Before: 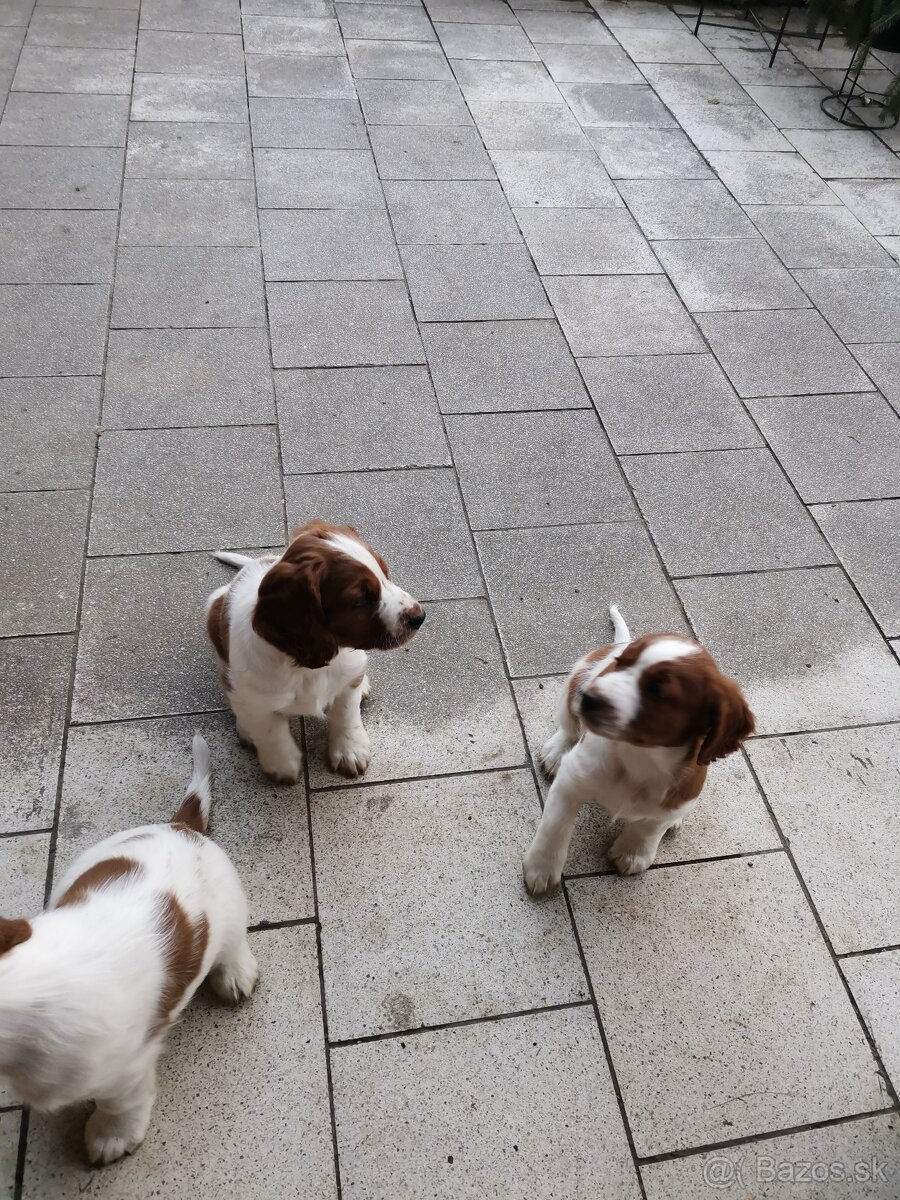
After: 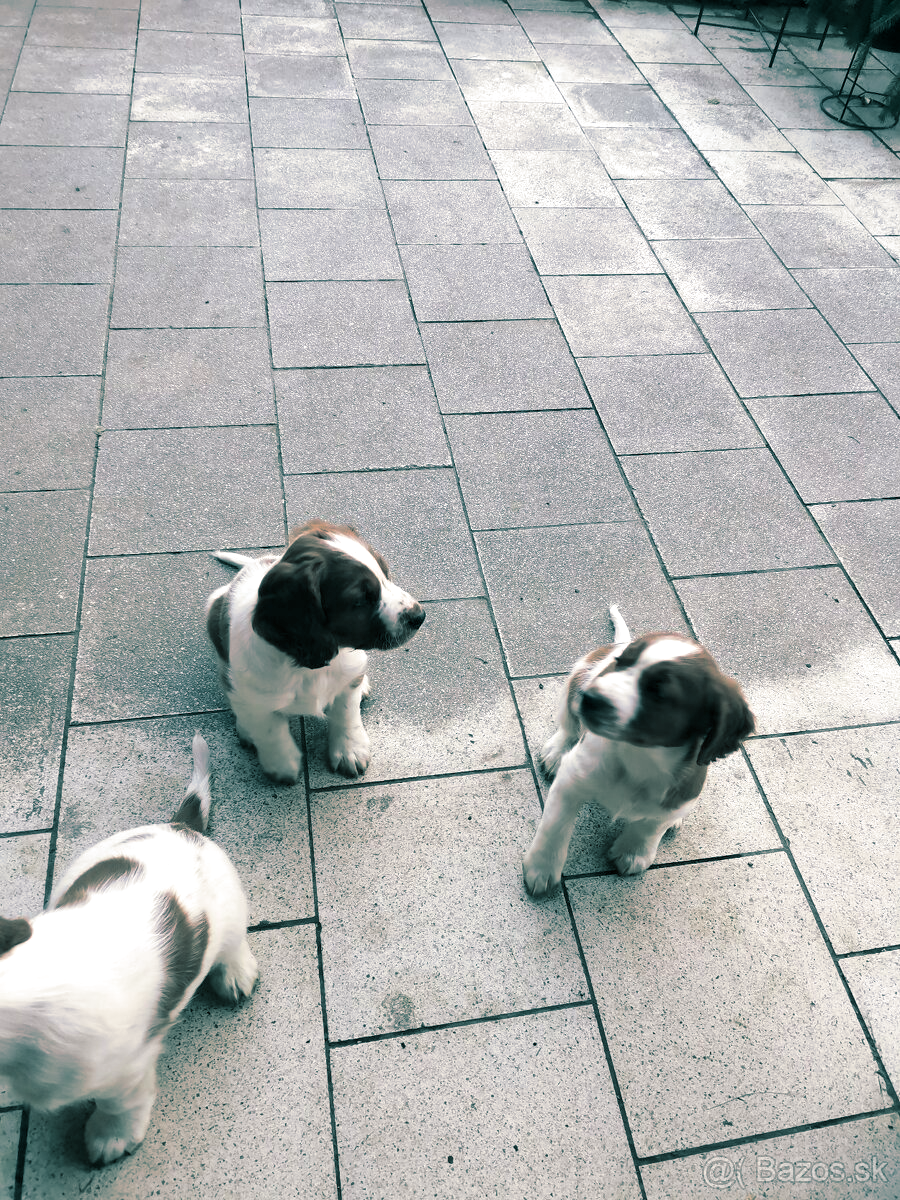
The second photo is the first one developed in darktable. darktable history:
exposure: black level correction 0.001, exposure 0.5 EV, compensate exposure bias true, compensate highlight preservation false
split-toning: shadows › hue 186.43°, highlights › hue 49.29°, compress 30.29%
